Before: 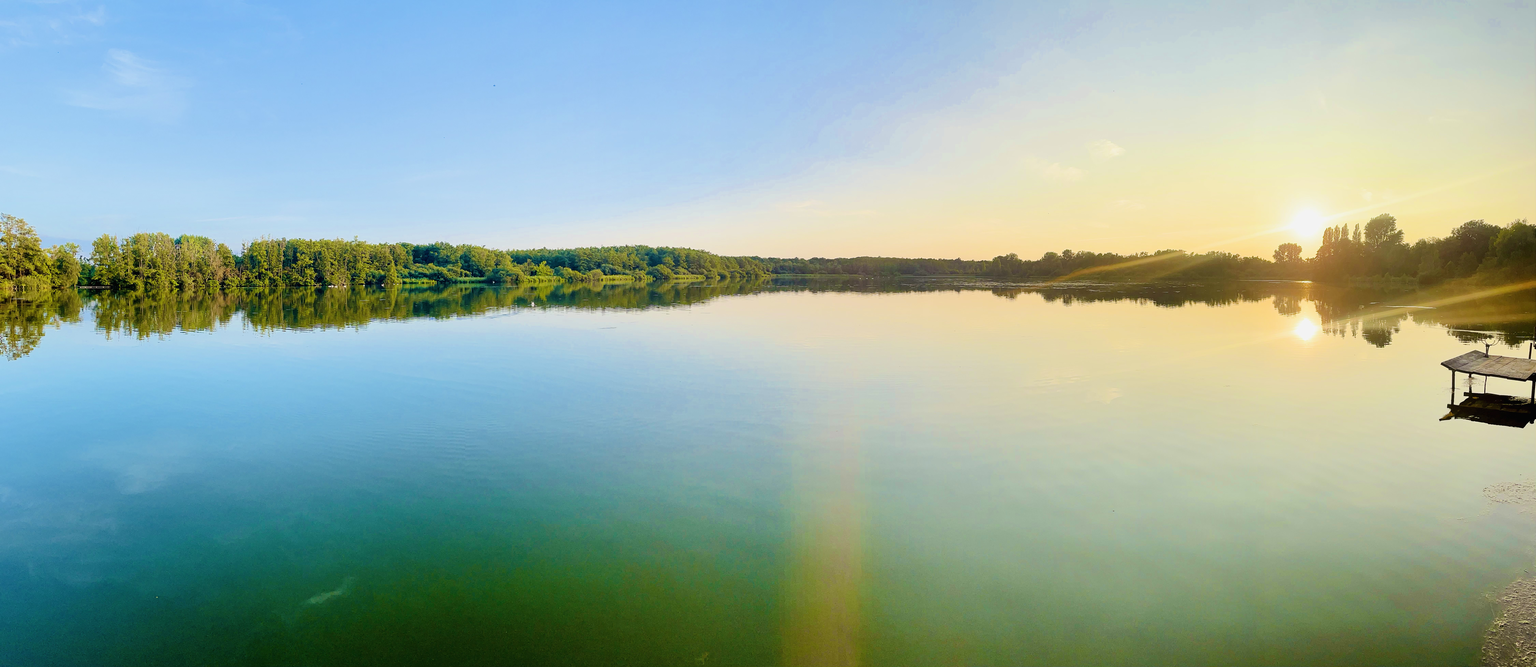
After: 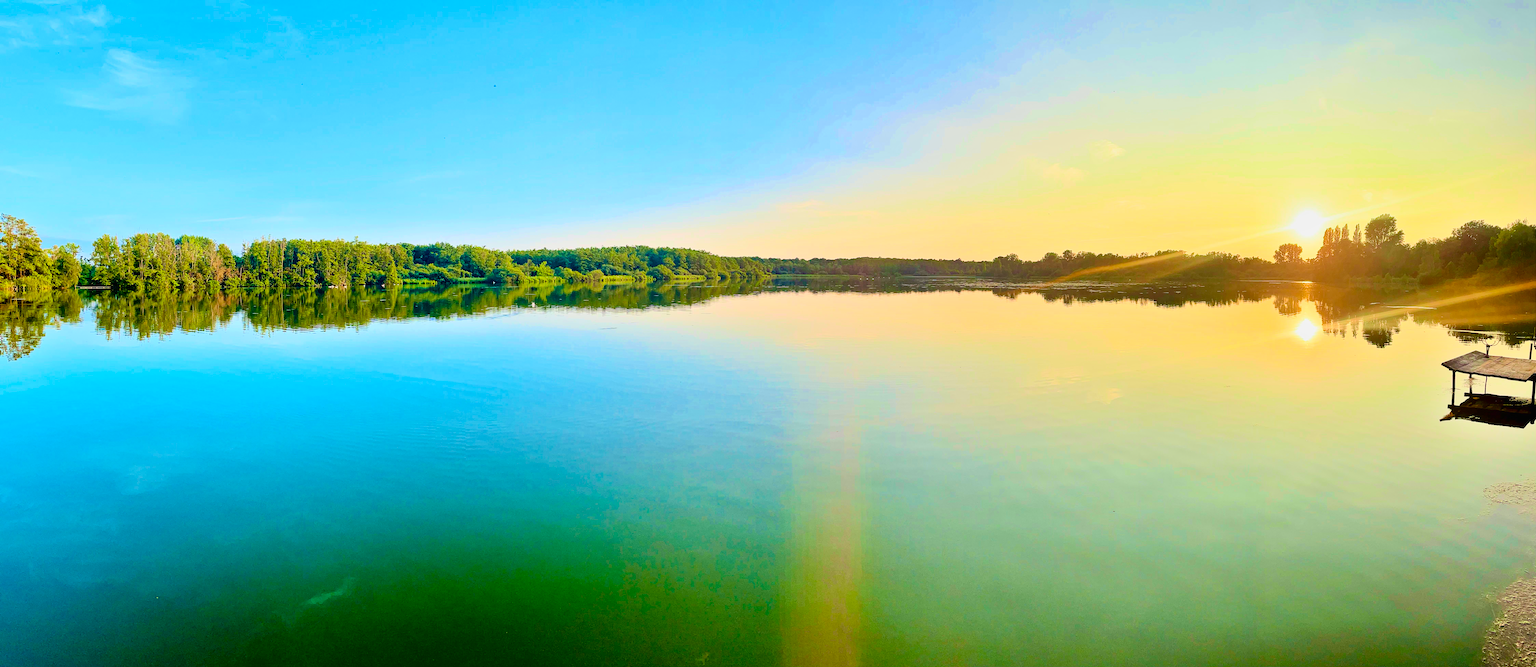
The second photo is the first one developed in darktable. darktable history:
tone curve: curves: ch0 [(0, 0) (0.091, 0.075) (0.409, 0.457) (0.733, 0.82) (0.844, 0.908) (0.909, 0.942) (1, 0.973)]; ch1 [(0, 0) (0.437, 0.404) (0.5, 0.5) (0.529, 0.556) (0.58, 0.606) (0.616, 0.654) (1, 1)]; ch2 [(0, 0) (0.442, 0.415) (0.5, 0.5) (0.535, 0.557) (0.585, 0.62) (1, 1)], color space Lab, independent channels, preserve colors none
shadows and highlights: shadows 12, white point adjustment 1.2, soften with gaussian
